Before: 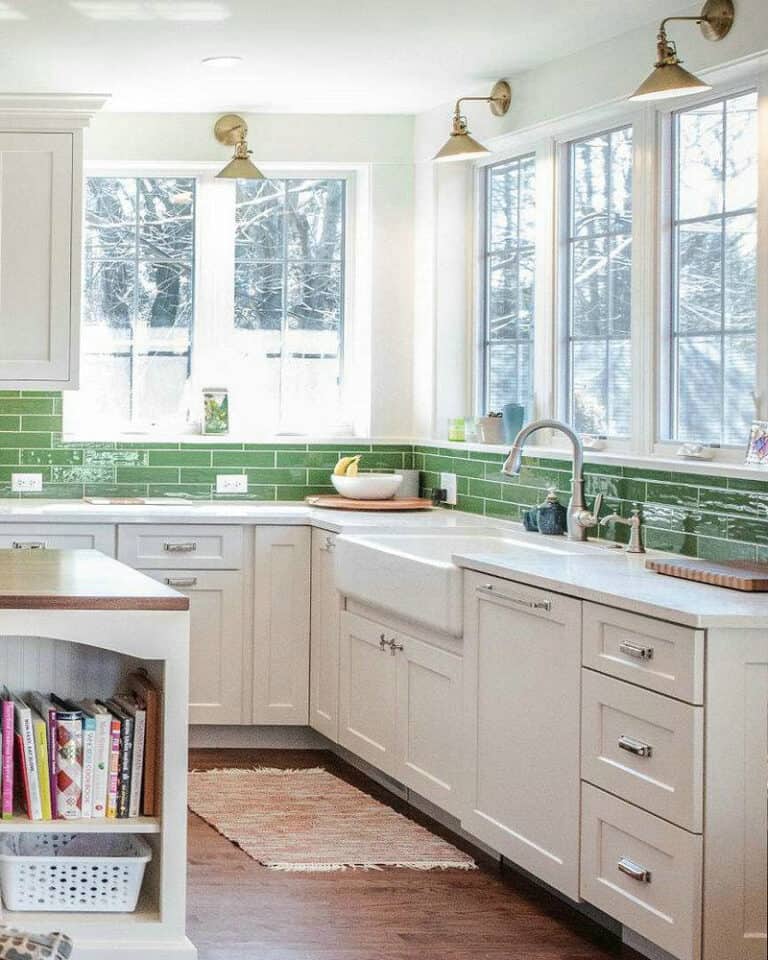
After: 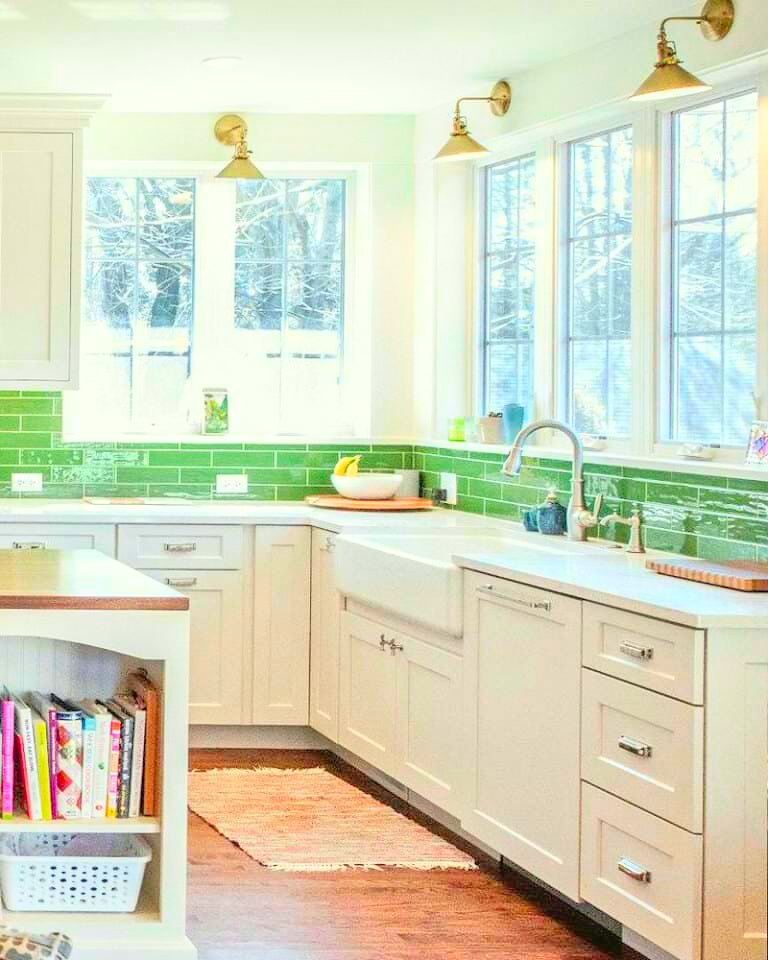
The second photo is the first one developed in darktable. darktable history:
tone equalizer: -7 EV 0.15 EV, -6 EV 0.6 EV, -5 EV 1.15 EV, -4 EV 1.33 EV, -3 EV 1.15 EV, -2 EV 0.6 EV, -1 EV 0.15 EV, mask exposure compensation -0.5 EV
color correction: highlights a* -4.28, highlights b* 6.53
contrast brightness saturation: contrast 0.2, brightness 0.2, saturation 0.8
